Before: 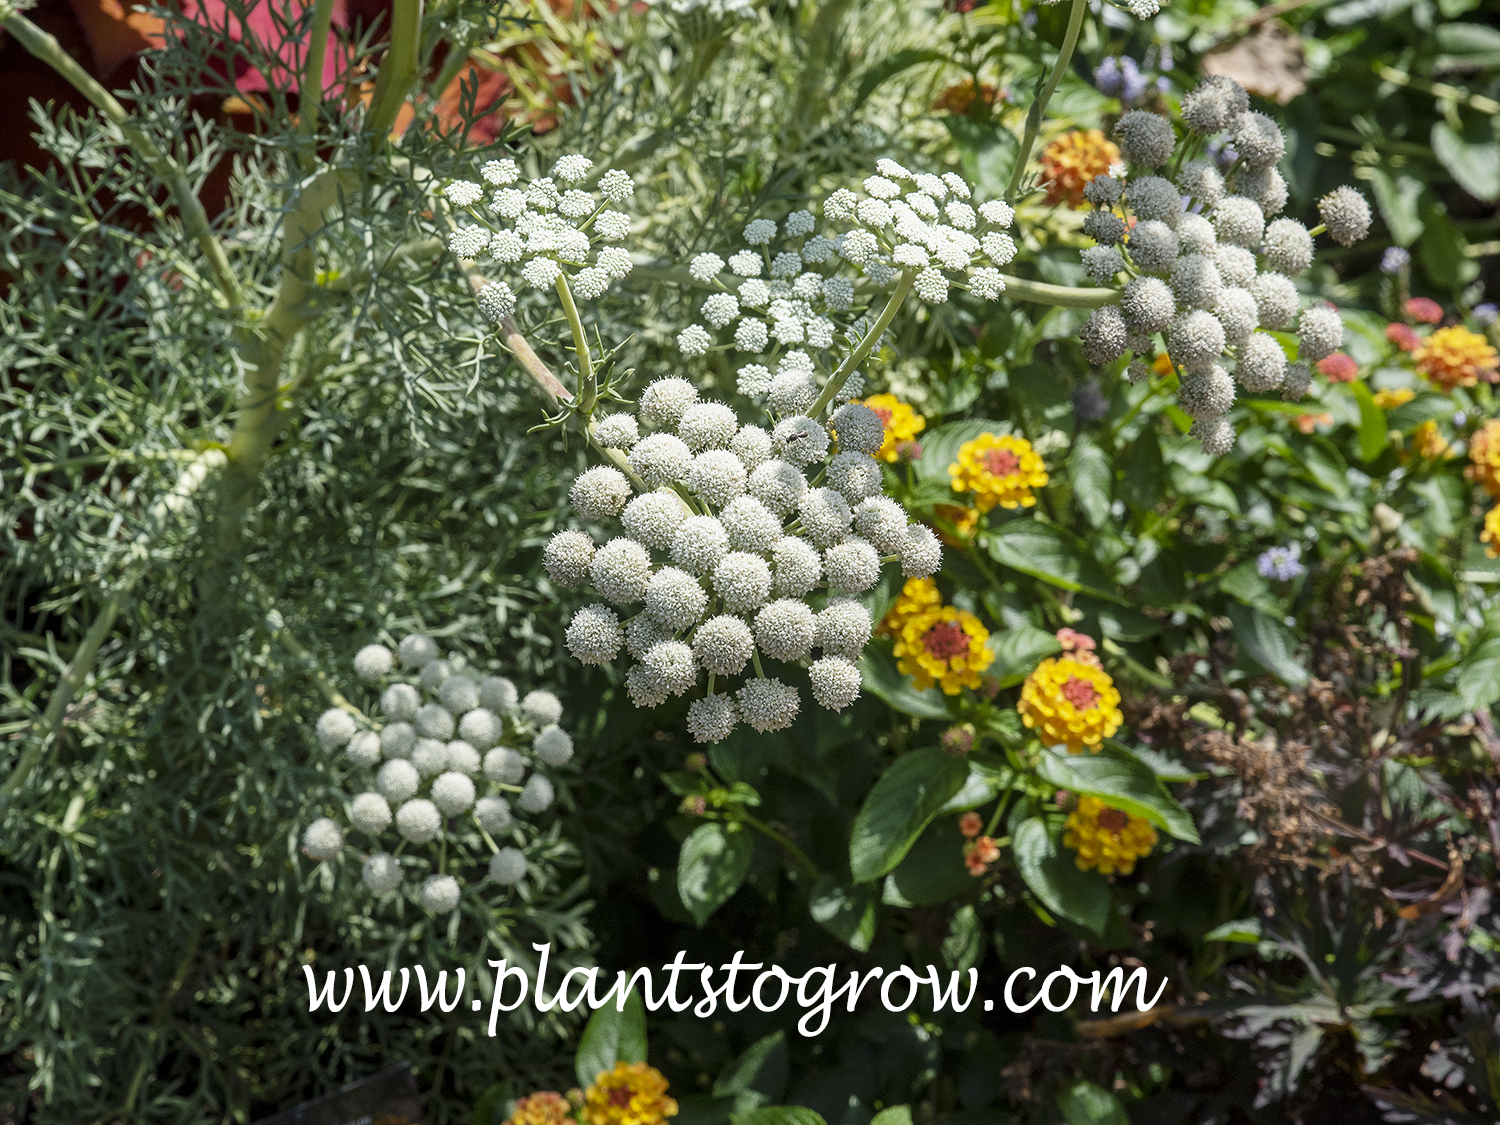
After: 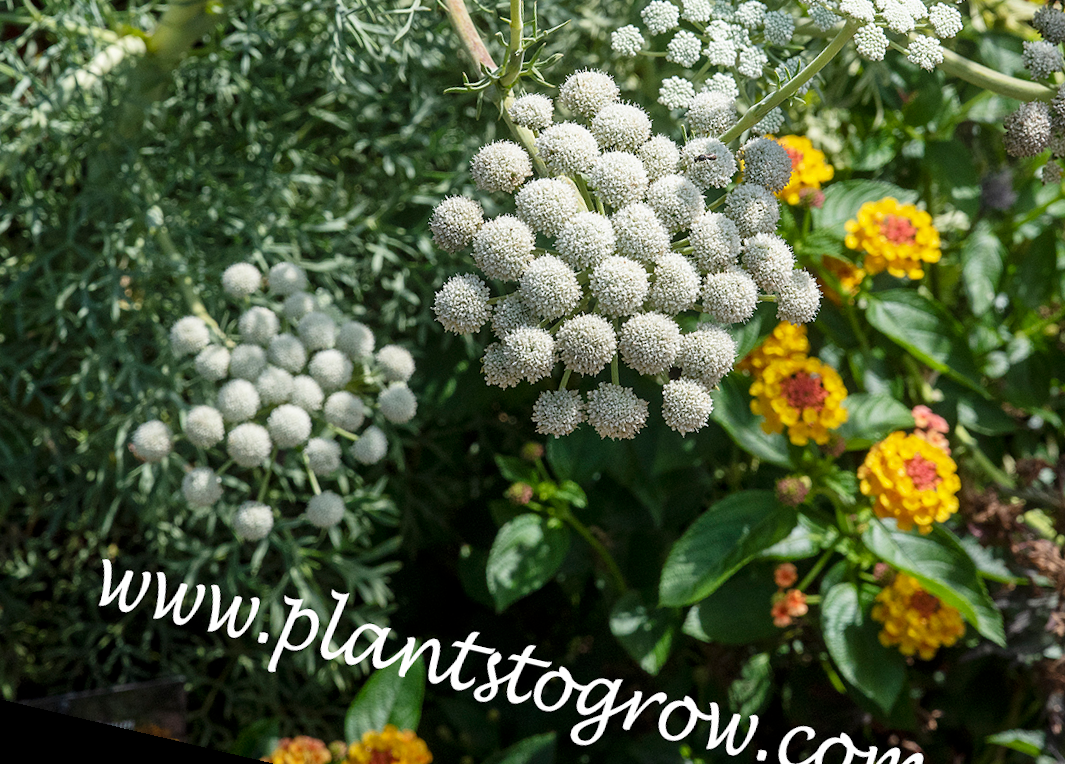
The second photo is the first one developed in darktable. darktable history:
crop: left 13.312%, top 31.28%, right 24.627%, bottom 15.582%
rotate and perspective: rotation 13.27°, automatic cropping off
